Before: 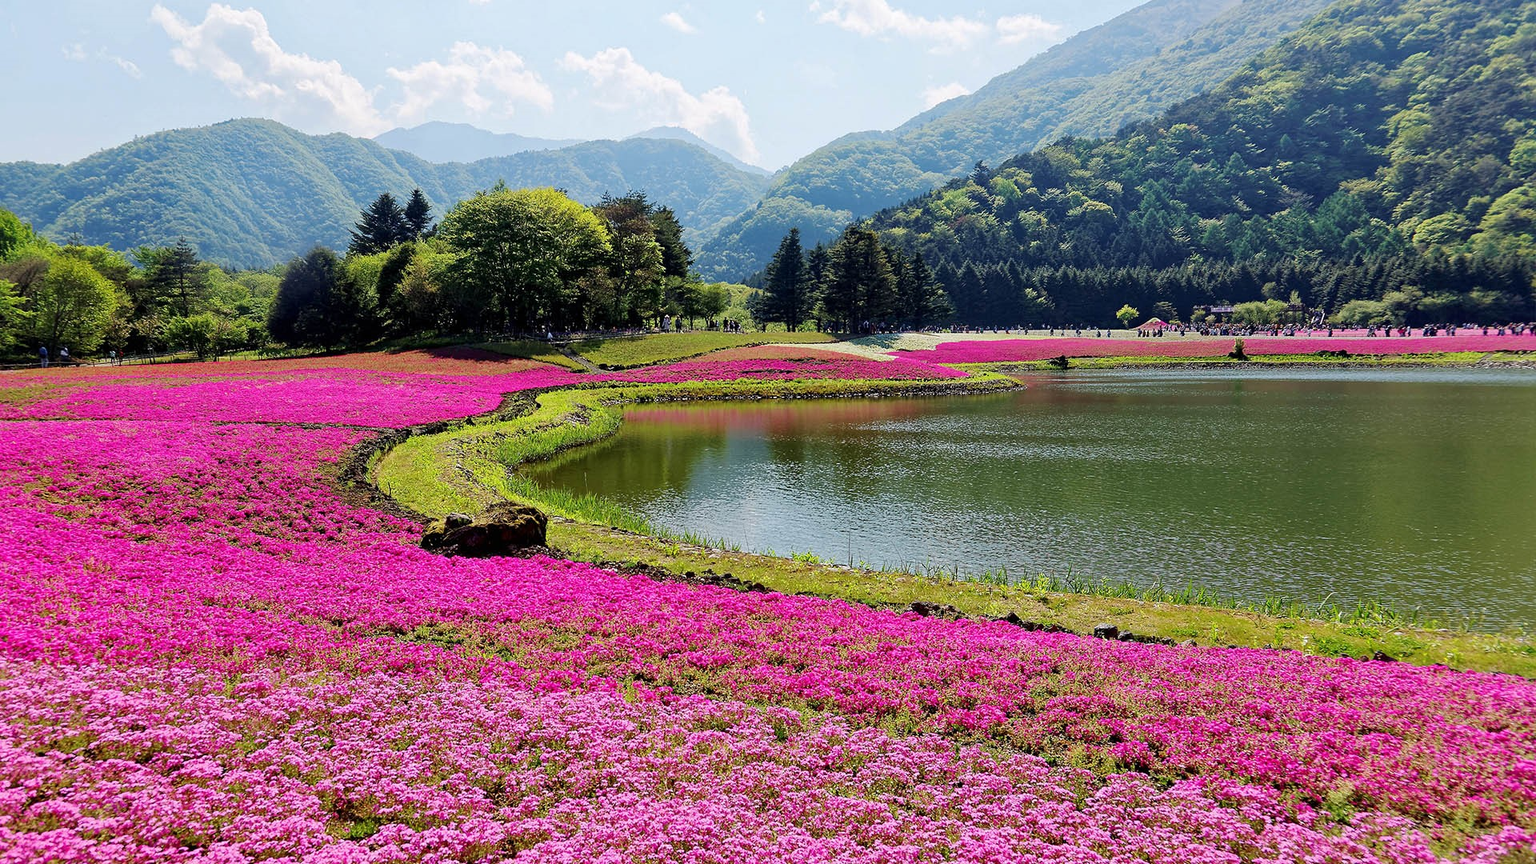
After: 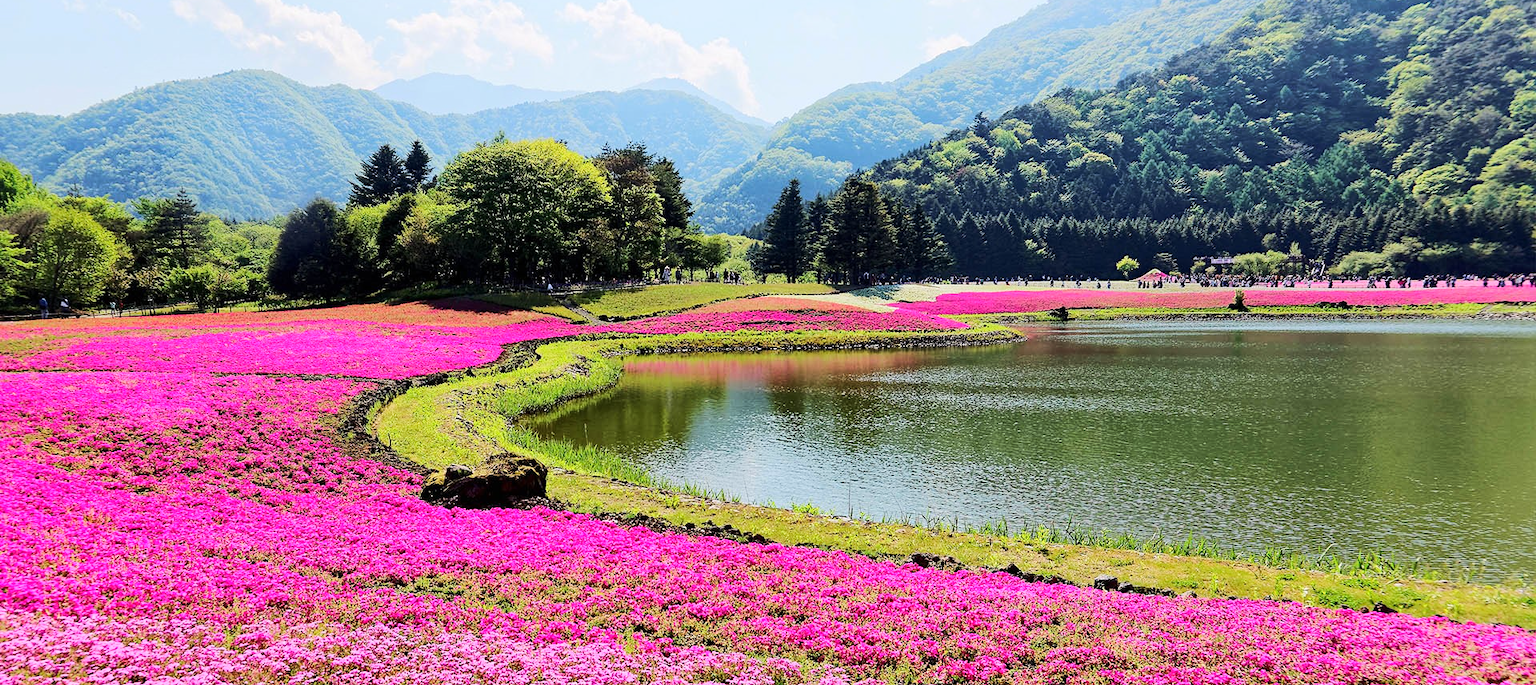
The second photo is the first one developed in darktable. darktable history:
rgb curve: curves: ch0 [(0, 0) (0.284, 0.292) (0.505, 0.644) (1, 1)]; ch1 [(0, 0) (0.284, 0.292) (0.505, 0.644) (1, 1)]; ch2 [(0, 0) (0.284, 0.292) (0.505, 0.644) (1, 1)], compensate middle gray true
crop and rotate: top 5.667%, bottom 14.937%
